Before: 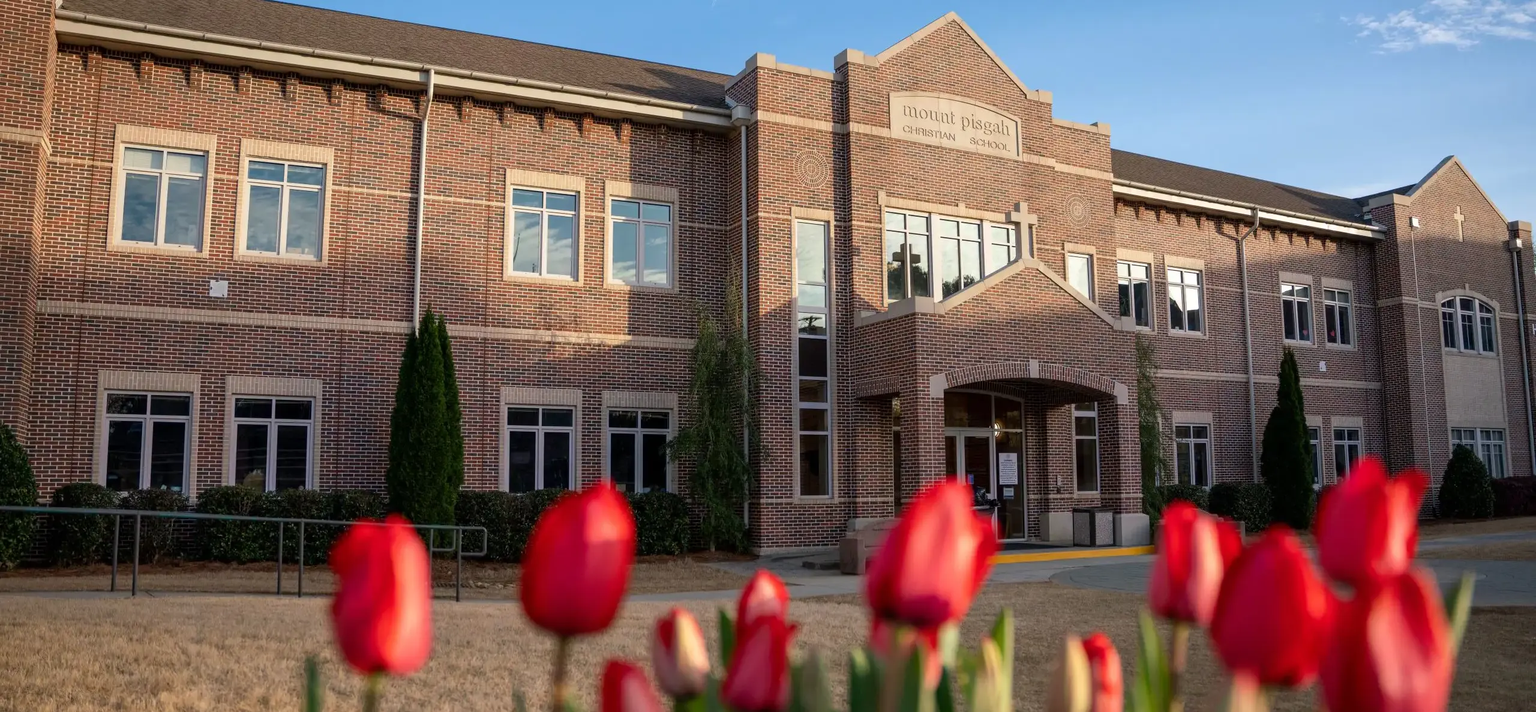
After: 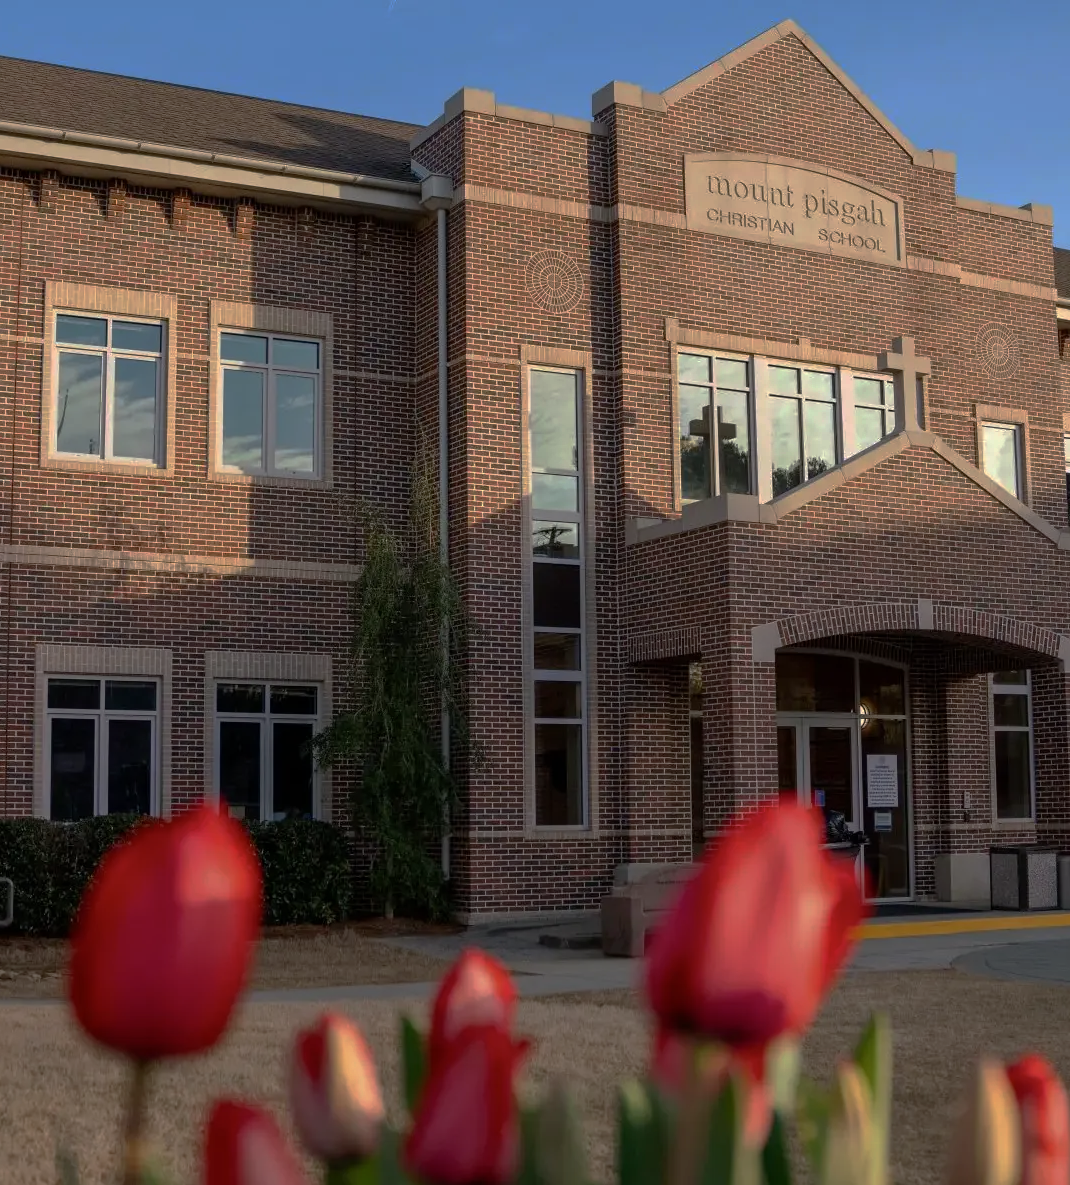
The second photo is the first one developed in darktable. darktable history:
base curve: curves: ch0 [(0, 0) (0.841, 0.609) (1, 1)], preserve colors none
crop: left 31.189%, right 26.98%
